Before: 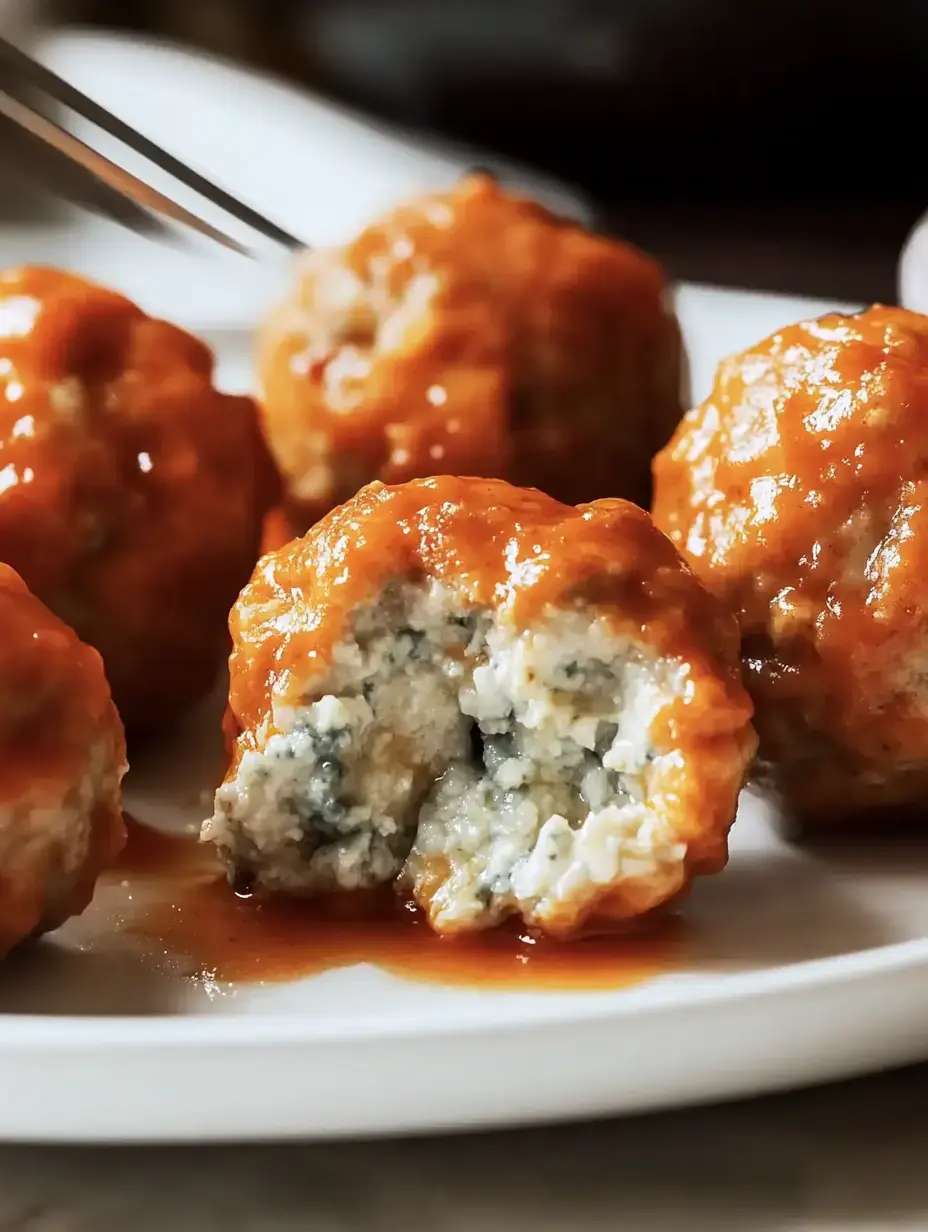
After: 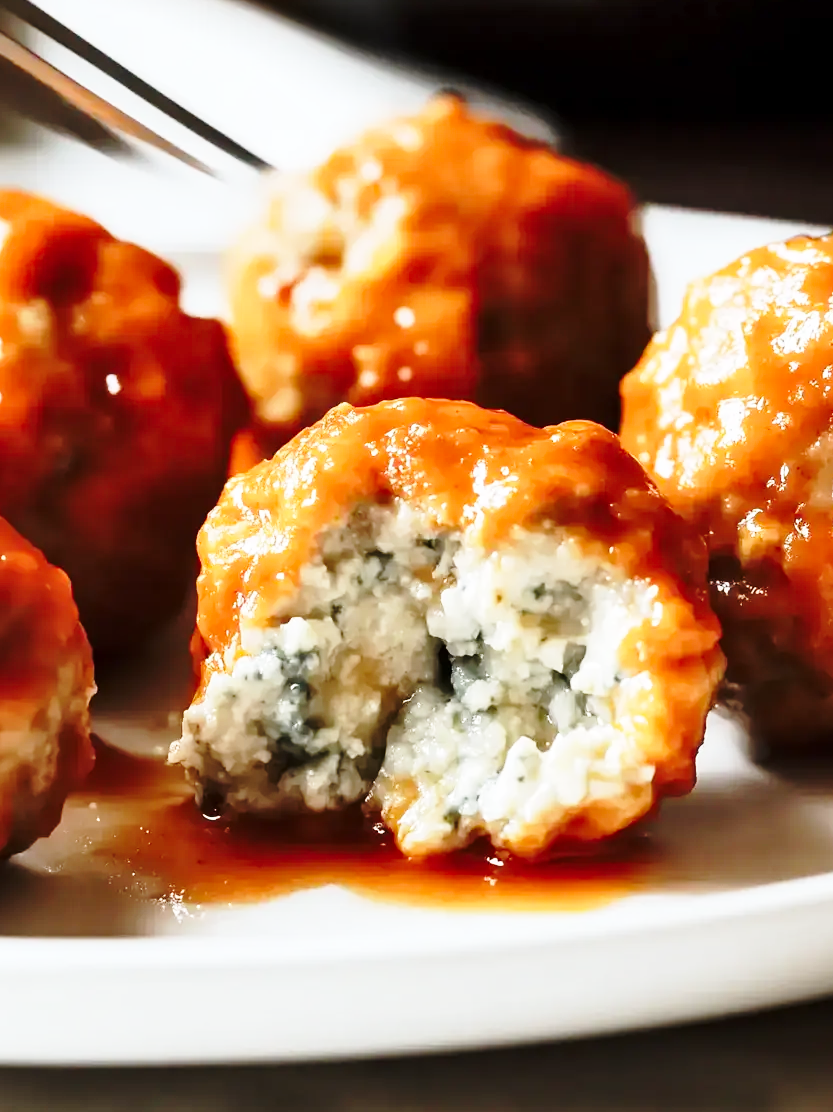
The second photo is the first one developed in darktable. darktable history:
base curve: curves: ch0 [(0, 0) (0.036, 0.037) (0.121, 0.228) (0.46, 0.76) (0.859, 0.983) (1, 1)], preserve colors none
crop: left 3.538%, top 6.366%, right 6.679%, bottom 3.321%
shadows and highlights: shadows 37.58, highlights -27.15, soften with gaussian
